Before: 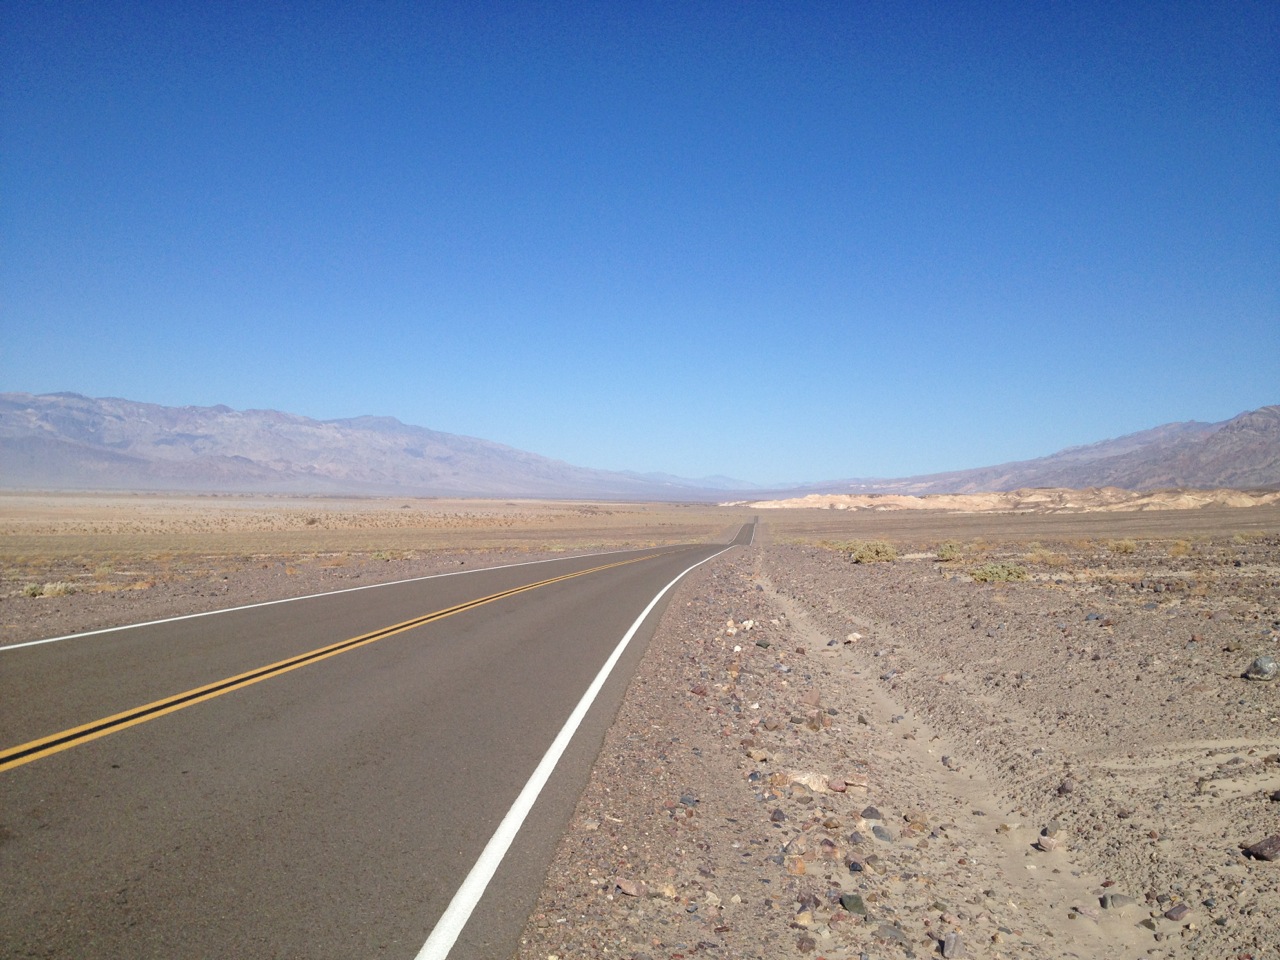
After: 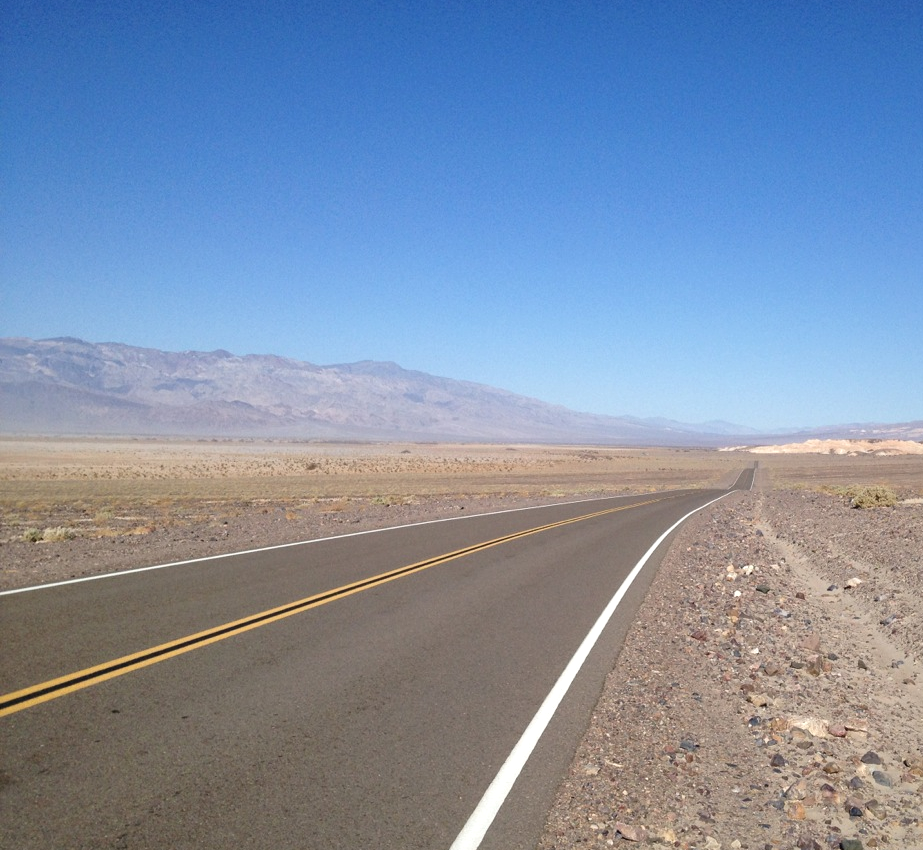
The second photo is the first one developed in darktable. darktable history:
crop: top 5.772%, right 27.882%, bottom 5.637%
local contrast: mode bilateral grid, contrast 25, coarseness 50, detail 123%, midtone range 0.2
